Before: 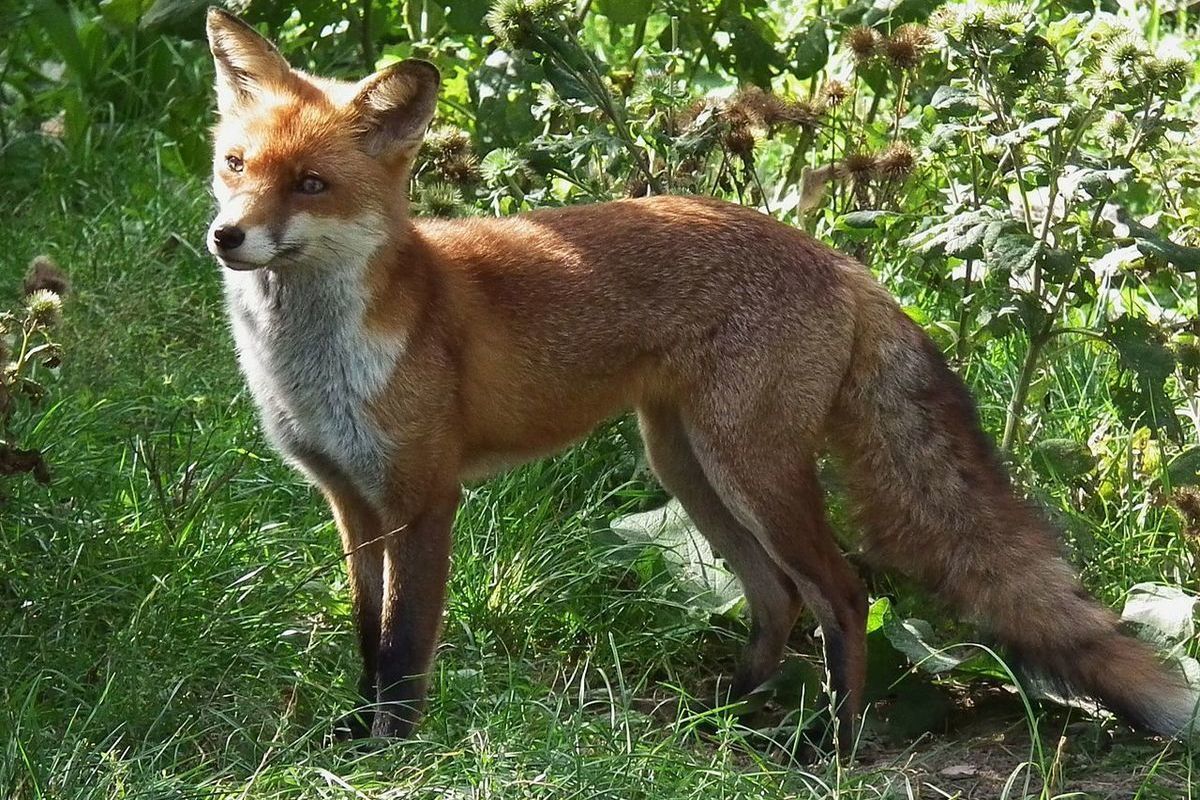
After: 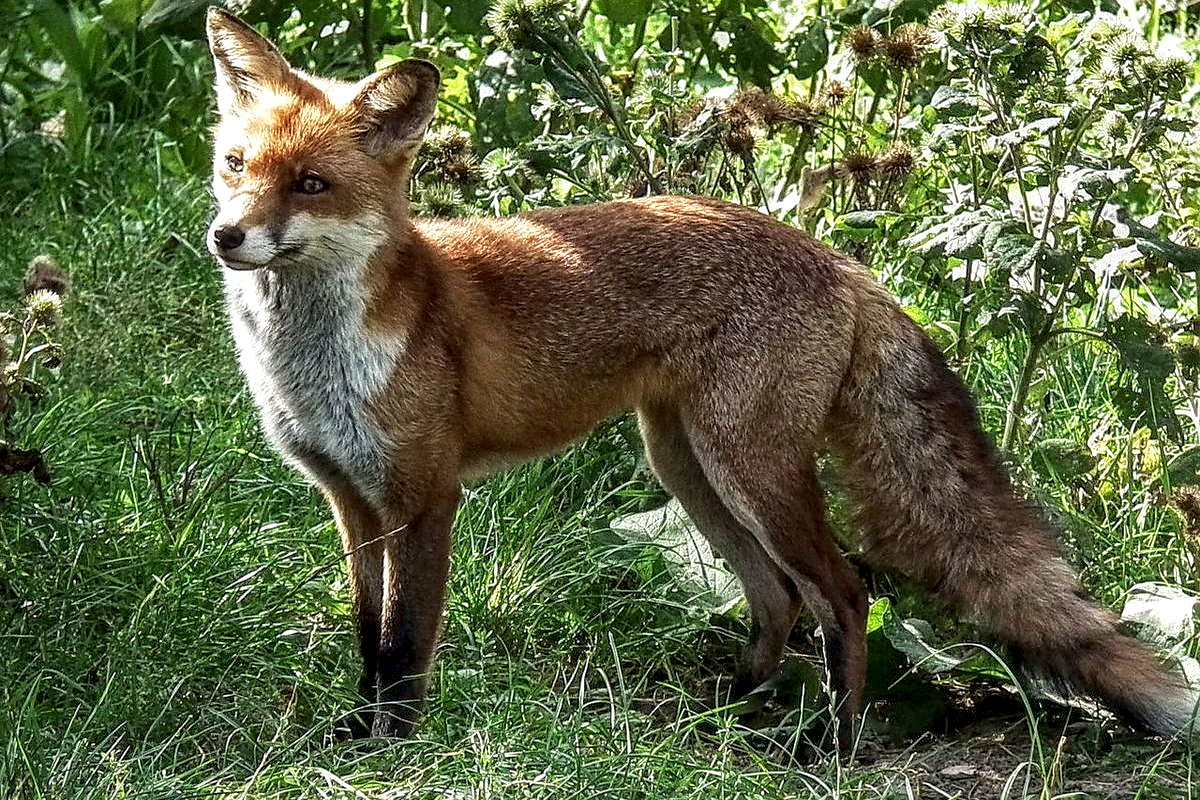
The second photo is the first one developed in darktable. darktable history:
sharpen: on, module defaults
local contrast: highlights 8%, shadows 37%, detail 183%, midtone range 0.475
